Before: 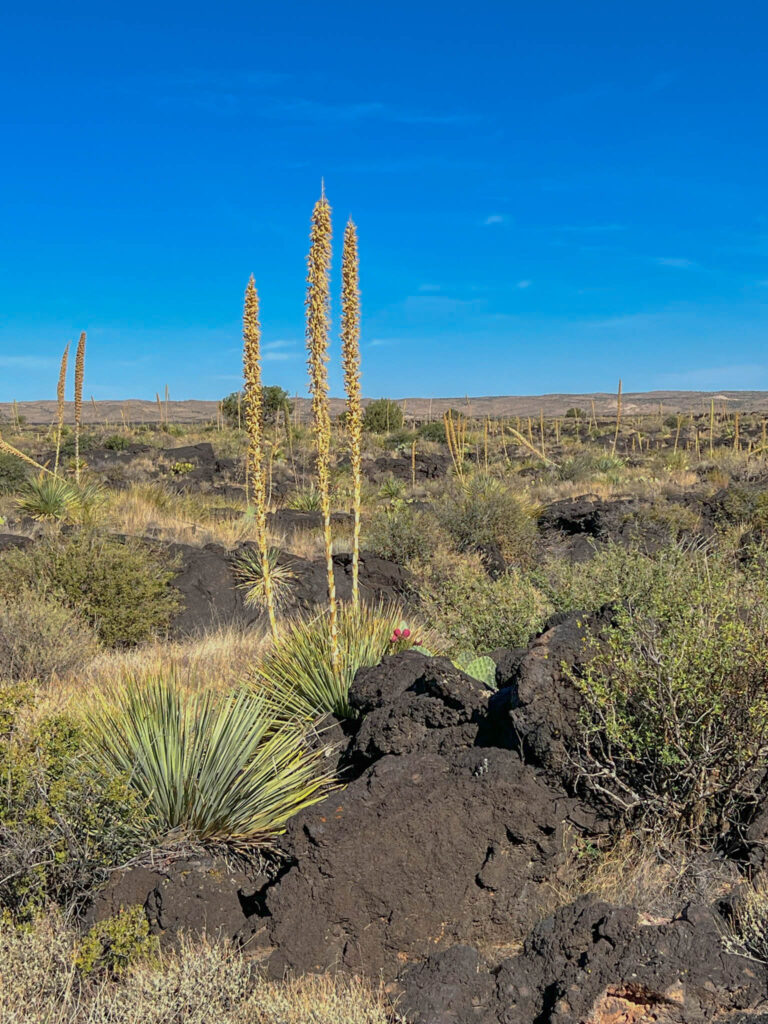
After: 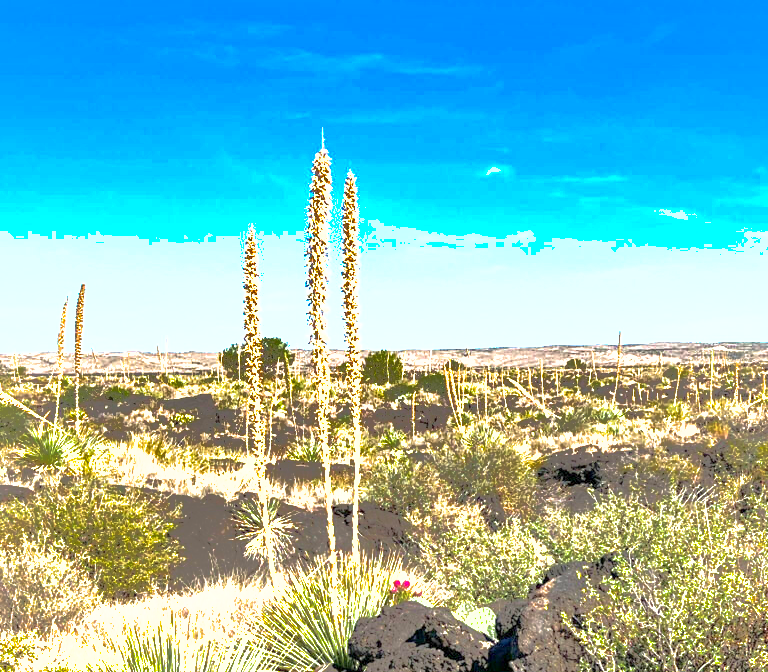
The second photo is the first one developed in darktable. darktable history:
shadows and highlights: shadows 25, highlights -70
exposure: black level correction 0.001, exposure 1.822 EV, compensate exposure bias true, compensate highlight preservation false
crop and rotate: top 4.848%, bottom 29.503%
